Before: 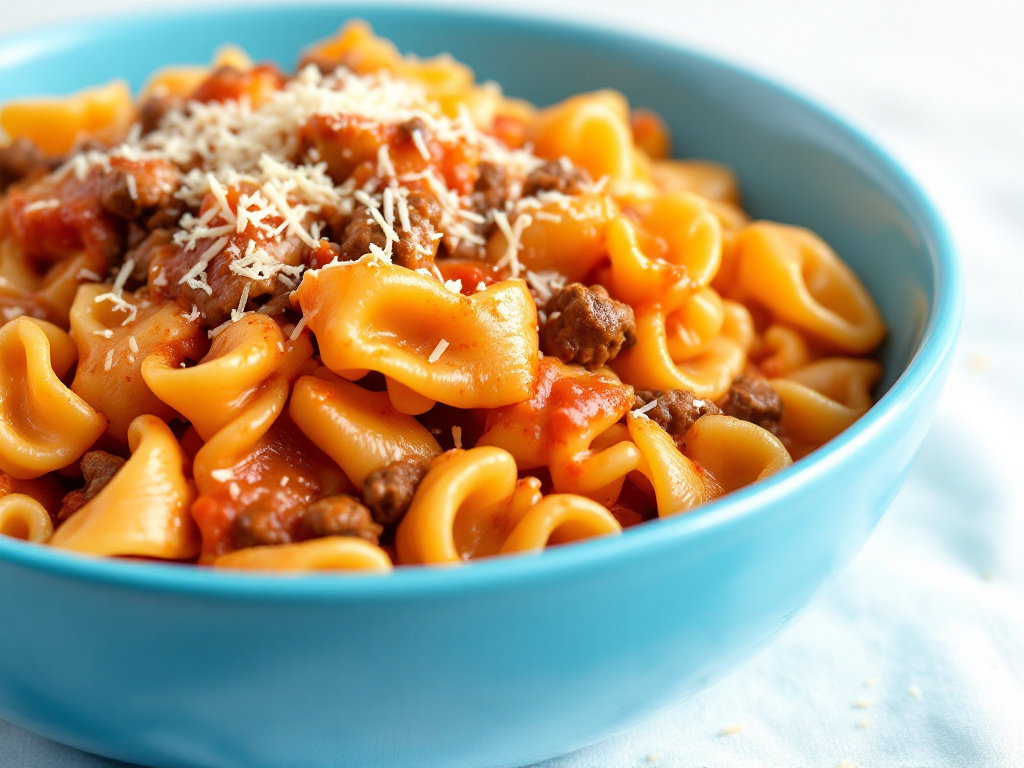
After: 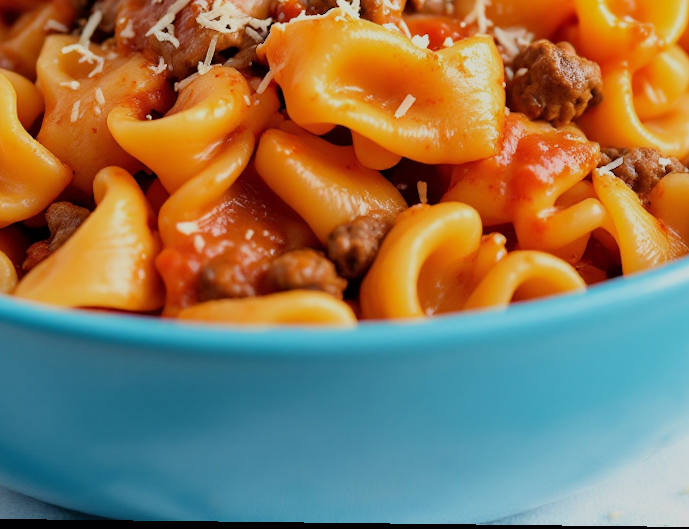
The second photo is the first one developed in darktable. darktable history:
tone equalizer: edges refinement/feathering 500, mask exposure compensation -1.57 EV, preserve details no
crop and rotate: angle -0.668°, left 3.754%, top 32.109%, right 29.478%
filmic rgb: black relative exposure -7.65 EV, white relative exposure 4.56 EV, threshold 5.99 EV, hardness 3.61, color science v6 (2022), enable highlight reconstruction true
